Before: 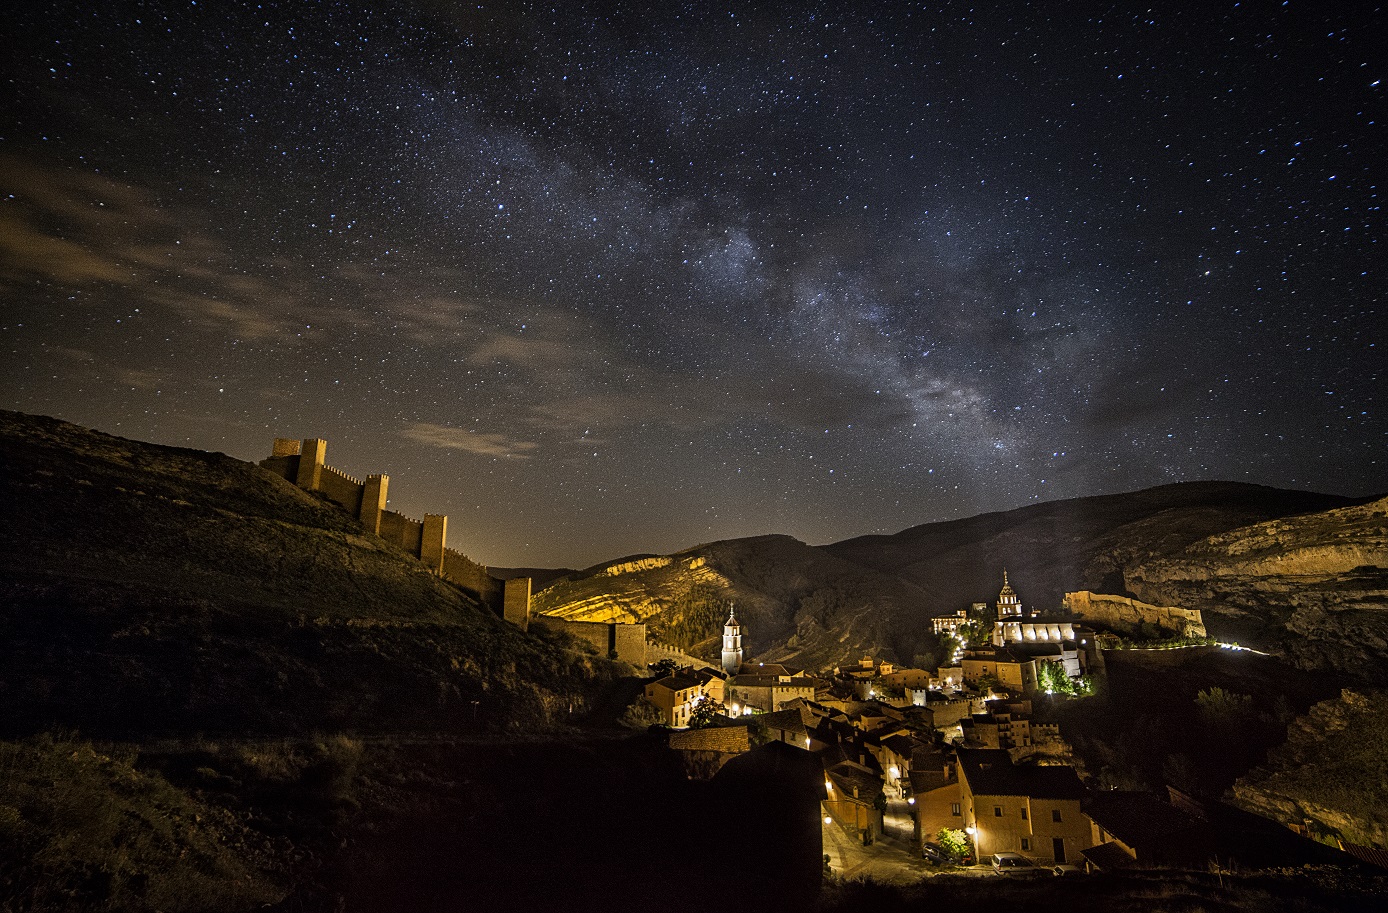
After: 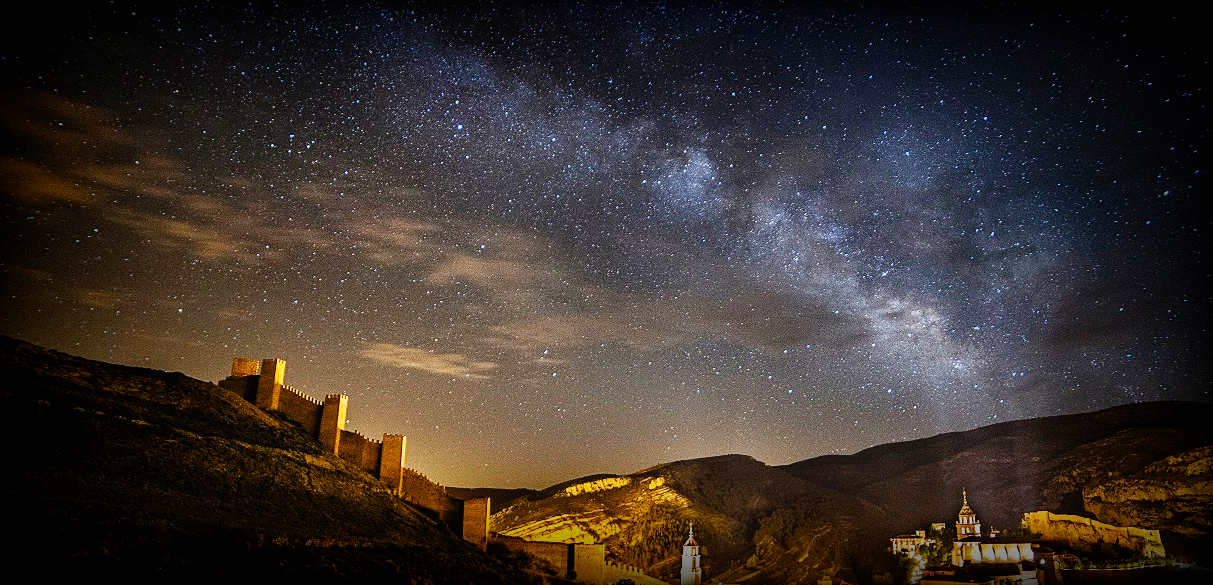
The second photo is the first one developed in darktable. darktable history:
local contrast: mode bilateral grid, contrast 99, coarseness 100, detail 91%, midtone range 0.2
base curve: curves: ch0 [(0, 0) (0.018, 0.026) (0.143, 0.37) (0.33, 0.731) (0.458, 0.853) (0.735, 0.965) (0.905, 0.986) (1, 1)], preserve colors none
vignetting: fall-off start 53.11%, brightness -0.996, saturation 0.492, automatic ratio true, width/height ratio 1.314, shape 0.231
crop: left 2.994%, top 8.826%, right 9.609%, bottom 27.029%
